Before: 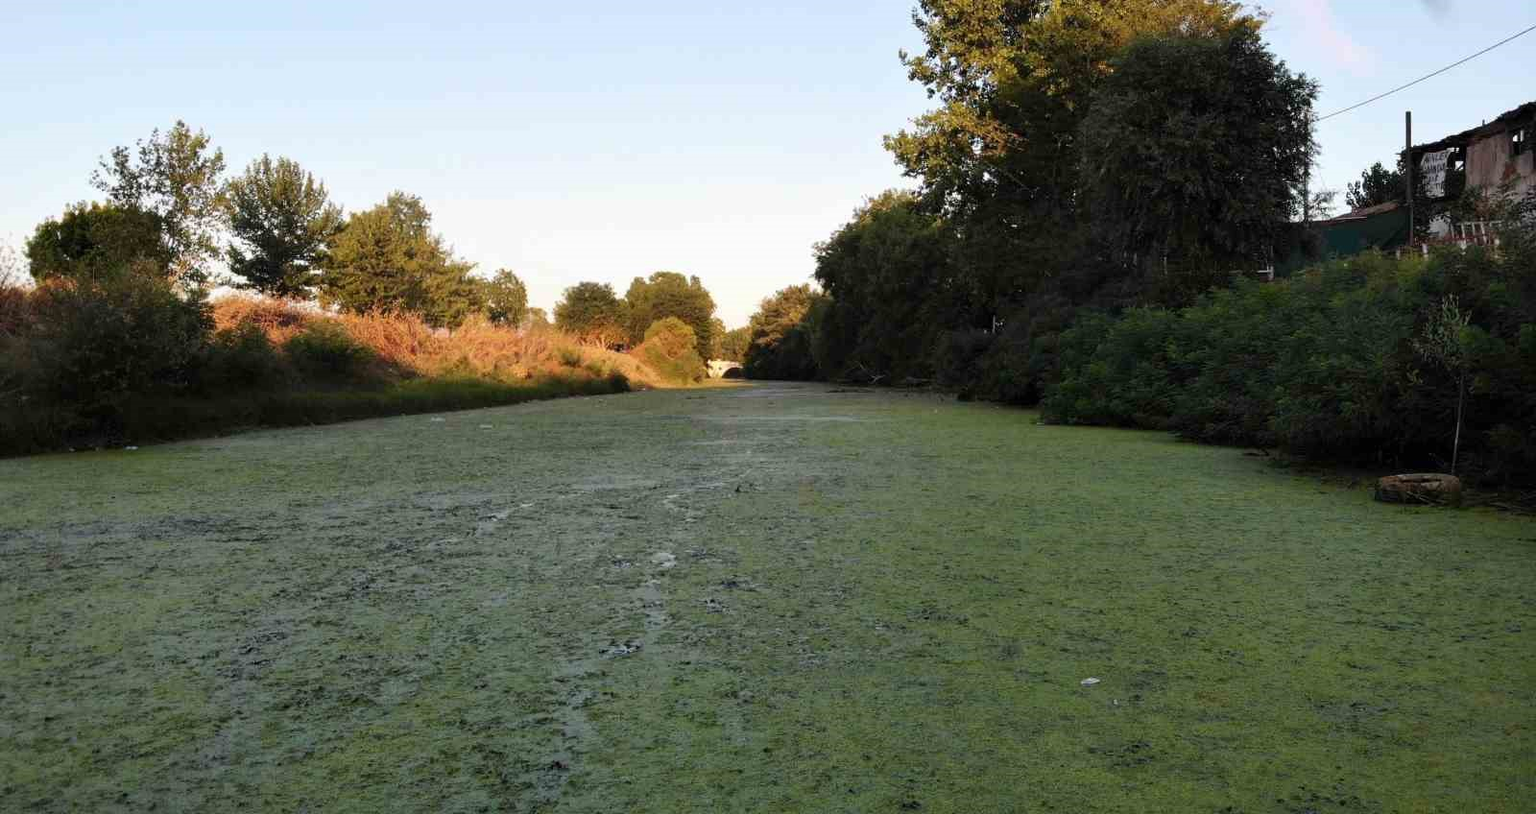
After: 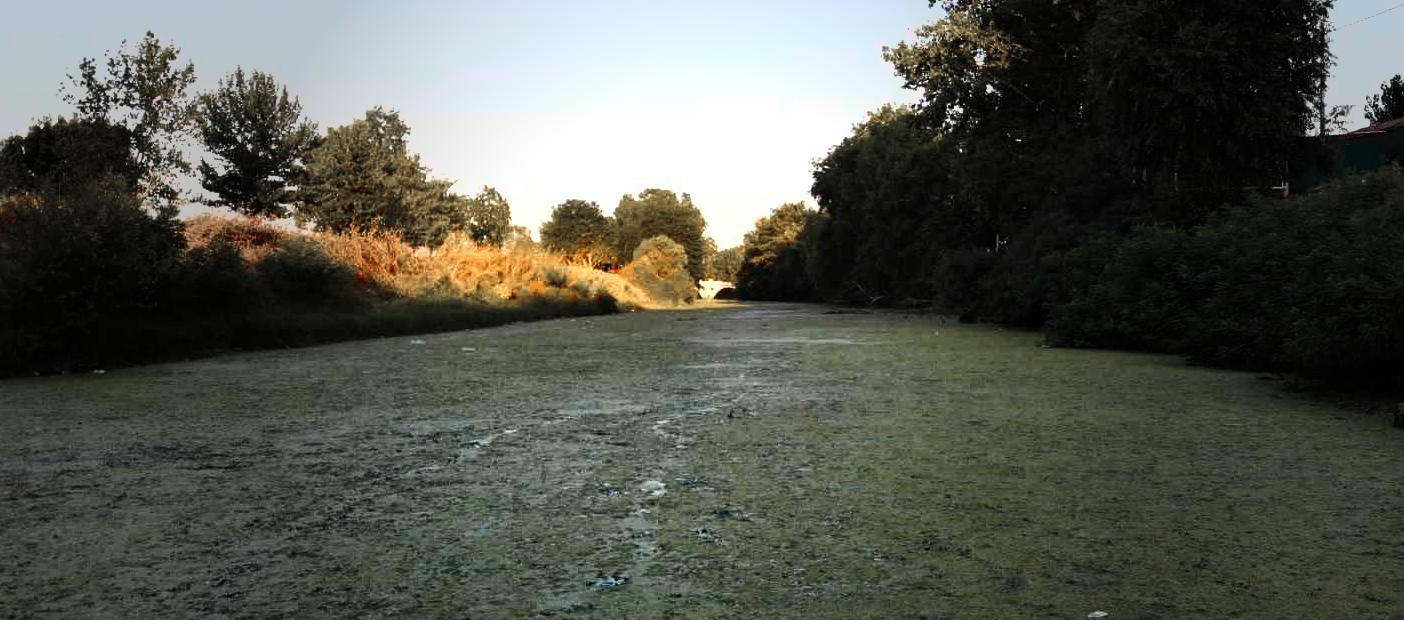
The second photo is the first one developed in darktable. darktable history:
crop and rotate: left 2.402%, top 11.275%, right 9.785%, bottom 15.566%
shadows and highlights: radius 336.9, shadows 28.73, soften with gaussian
tone equalizer: -8 EV -0.45 EV, -7 EV -0.388 EV, -6 EV -0.304 EV, -5 EV -0.205 EV, -3 EV 0.191 EV, -2 EV 0.322 EV, -1 EV 0.387 EV, +0 EV 0.41 EV, edges refinement/feathering 500, mask exposure compensation -1.57 EV, preserve details no
color zones: curves: ch1 [(0, 0.708) (0.088, 0.648) (0.245, 0.187) (0.429, 0.326) (0.571, 0.498) (0.714, 0.5) (0.857, 0.5) (1, 0.708)]
color balance rgb: shadows lift › hue 87.01°, linear chroma grading › global chroma 14.381%, perceptual saturation grading › global saturation 43.867%, perceptual saturation grading › highlights -24.795%, perceptual saturation grading › shadows 49.952%, perceptual brilliance grading › highlights 14.243%, perceptual brilliance grading › shadows -19.185%, global vibrance 20%
vignetting: fall-off start 31.8%, fall-off radius 35.41%, brightness -0.467, saturation -0.305, unbound false
